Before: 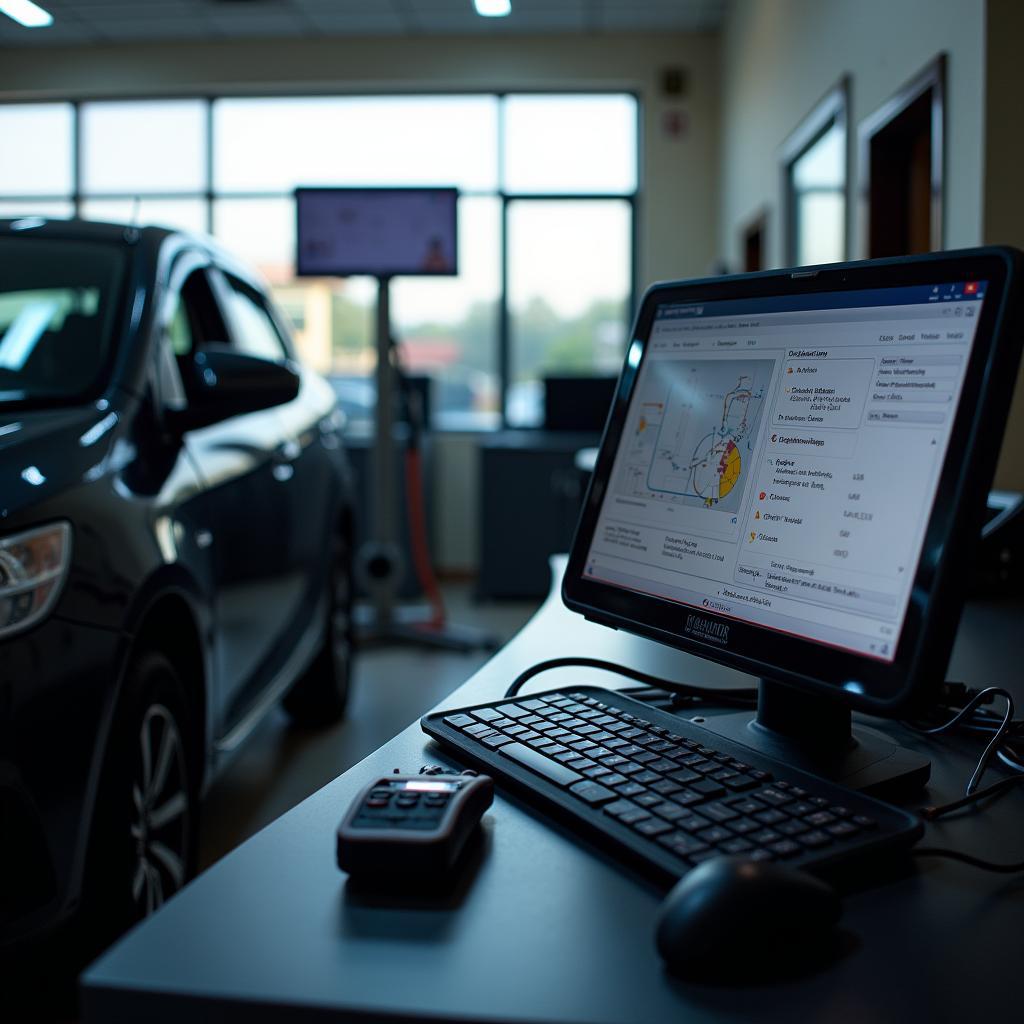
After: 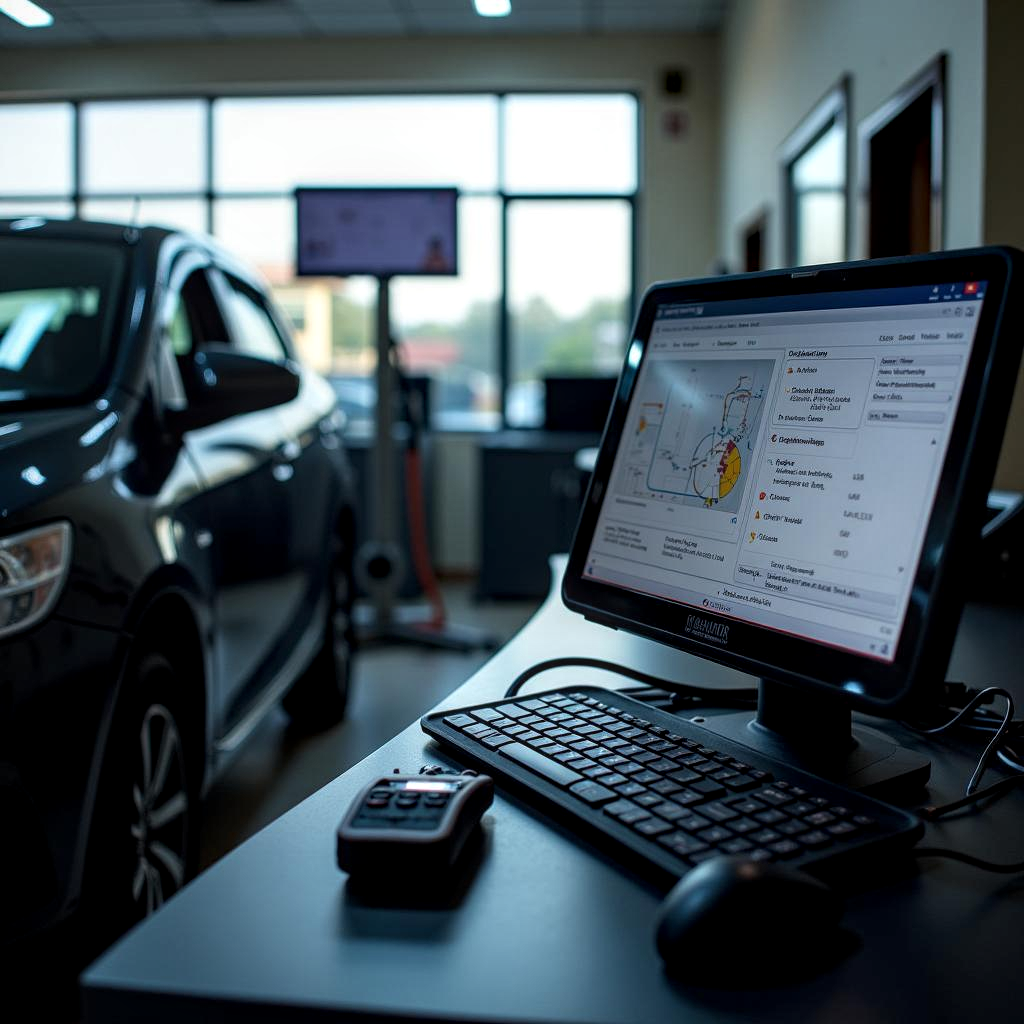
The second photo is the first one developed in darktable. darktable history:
local contrast: highlights 43%, shadows 61%, detail 136%, midtone range 0.52
